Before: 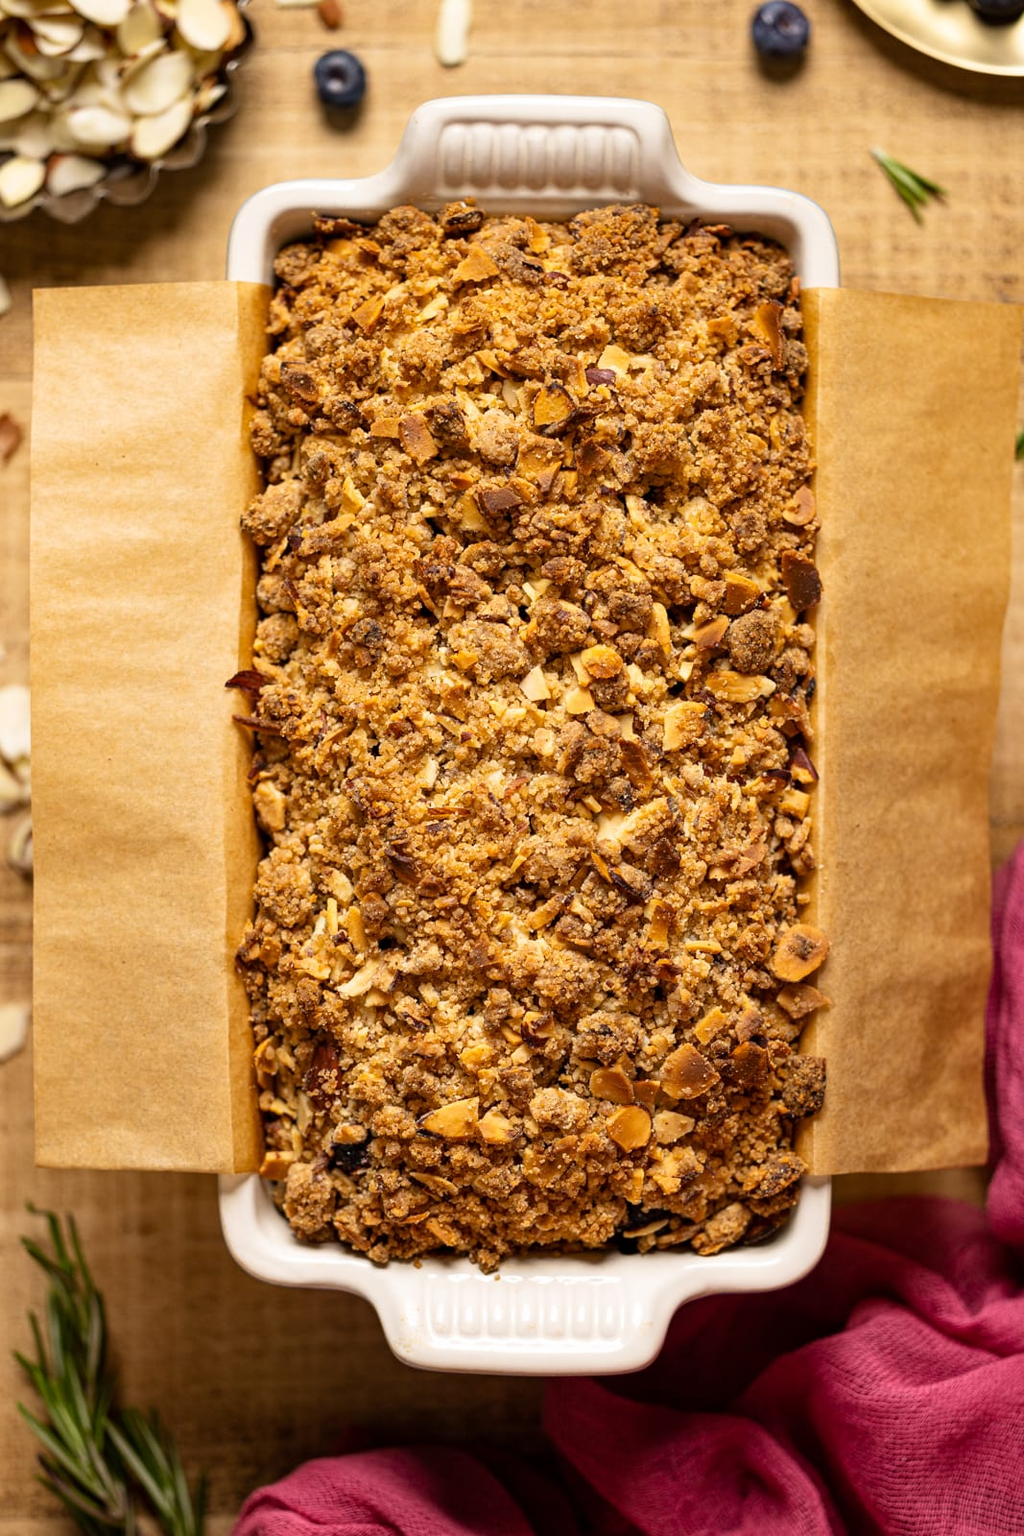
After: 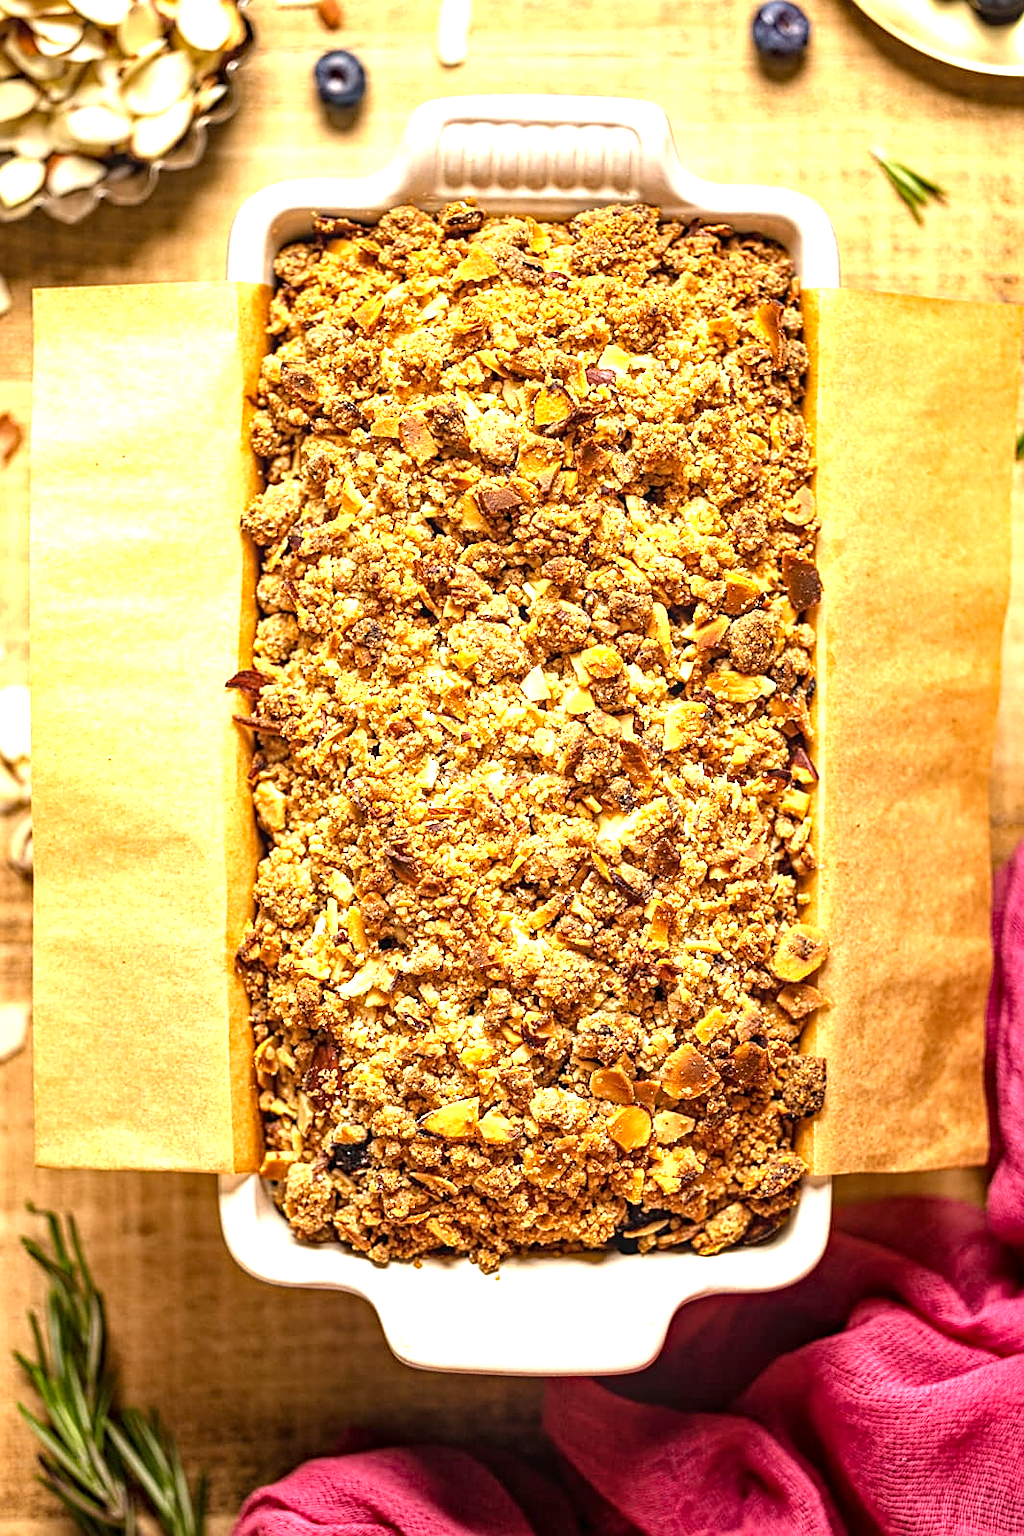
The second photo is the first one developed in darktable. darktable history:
exposure: black level correction 0, exposure 1.182 EV, compensate highlight preservation false
sharpen: on, module defaults
local contrast: on, module defaults
haze removal: adaptive false
